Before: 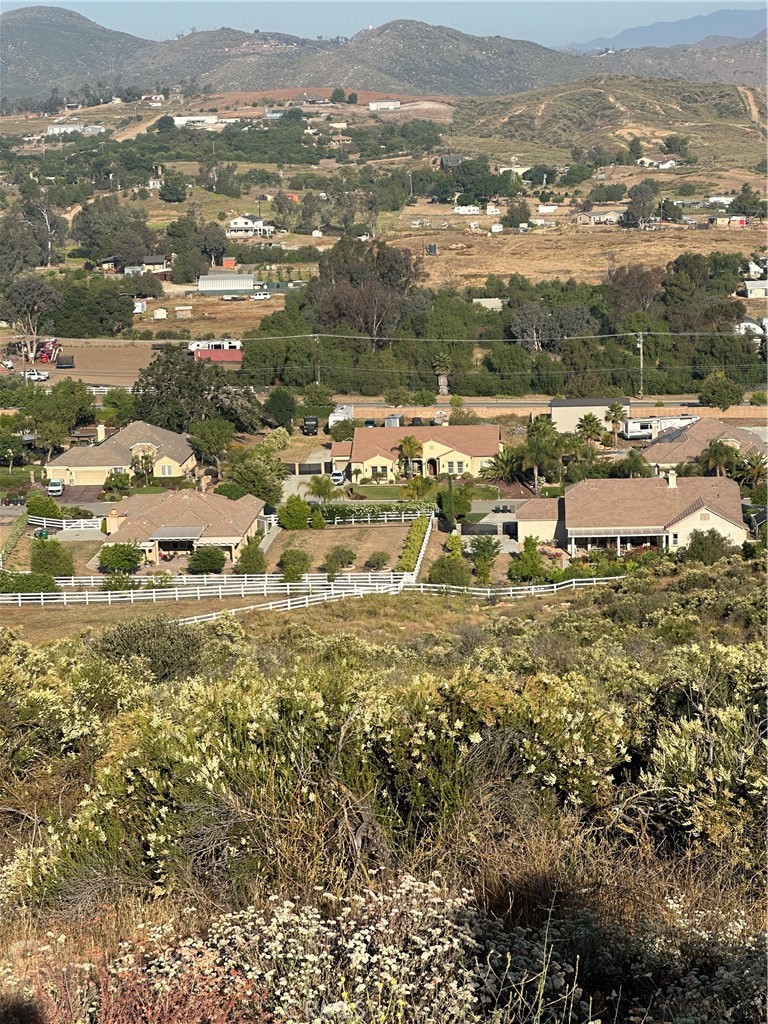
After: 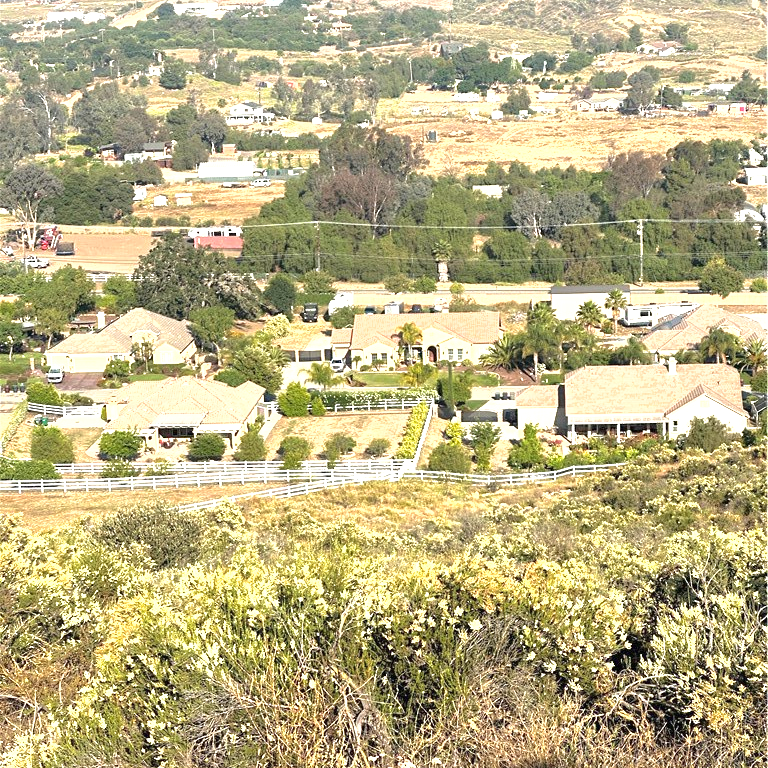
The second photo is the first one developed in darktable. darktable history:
crop: top 11.038%, bottom 13.962%
exposure: black level correction 0, exposure 1.45 EV, compensate exposure bias true, compensate highlight preservation false
shadows and highlights: shadows 10, white point adjustment 1, highlights -40
